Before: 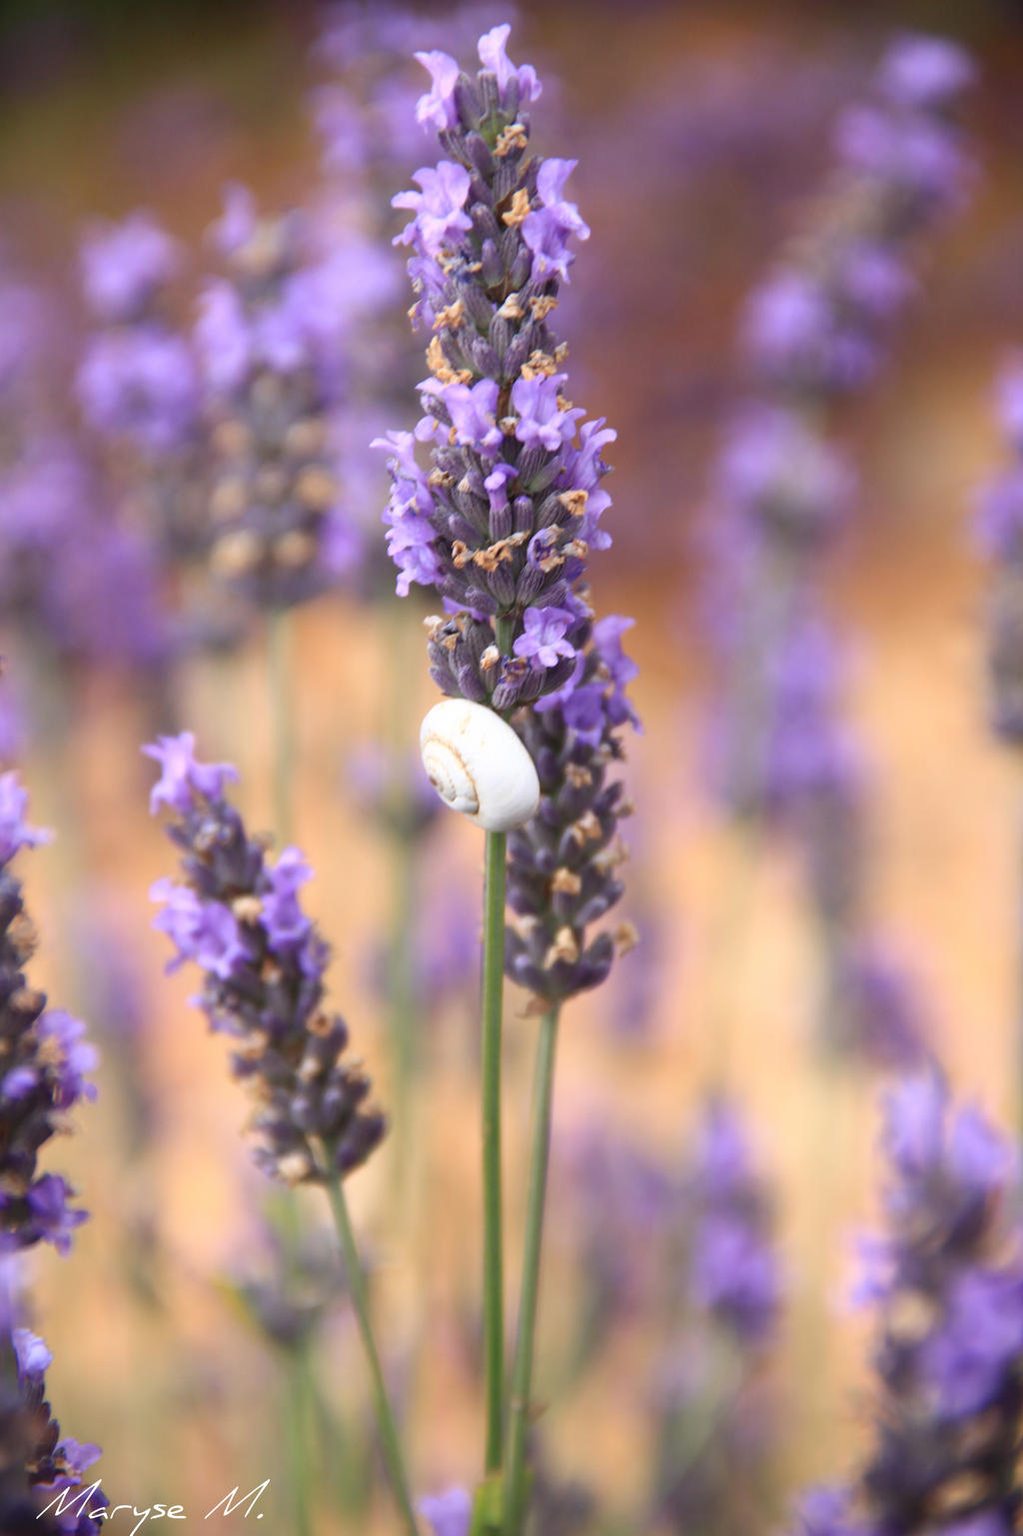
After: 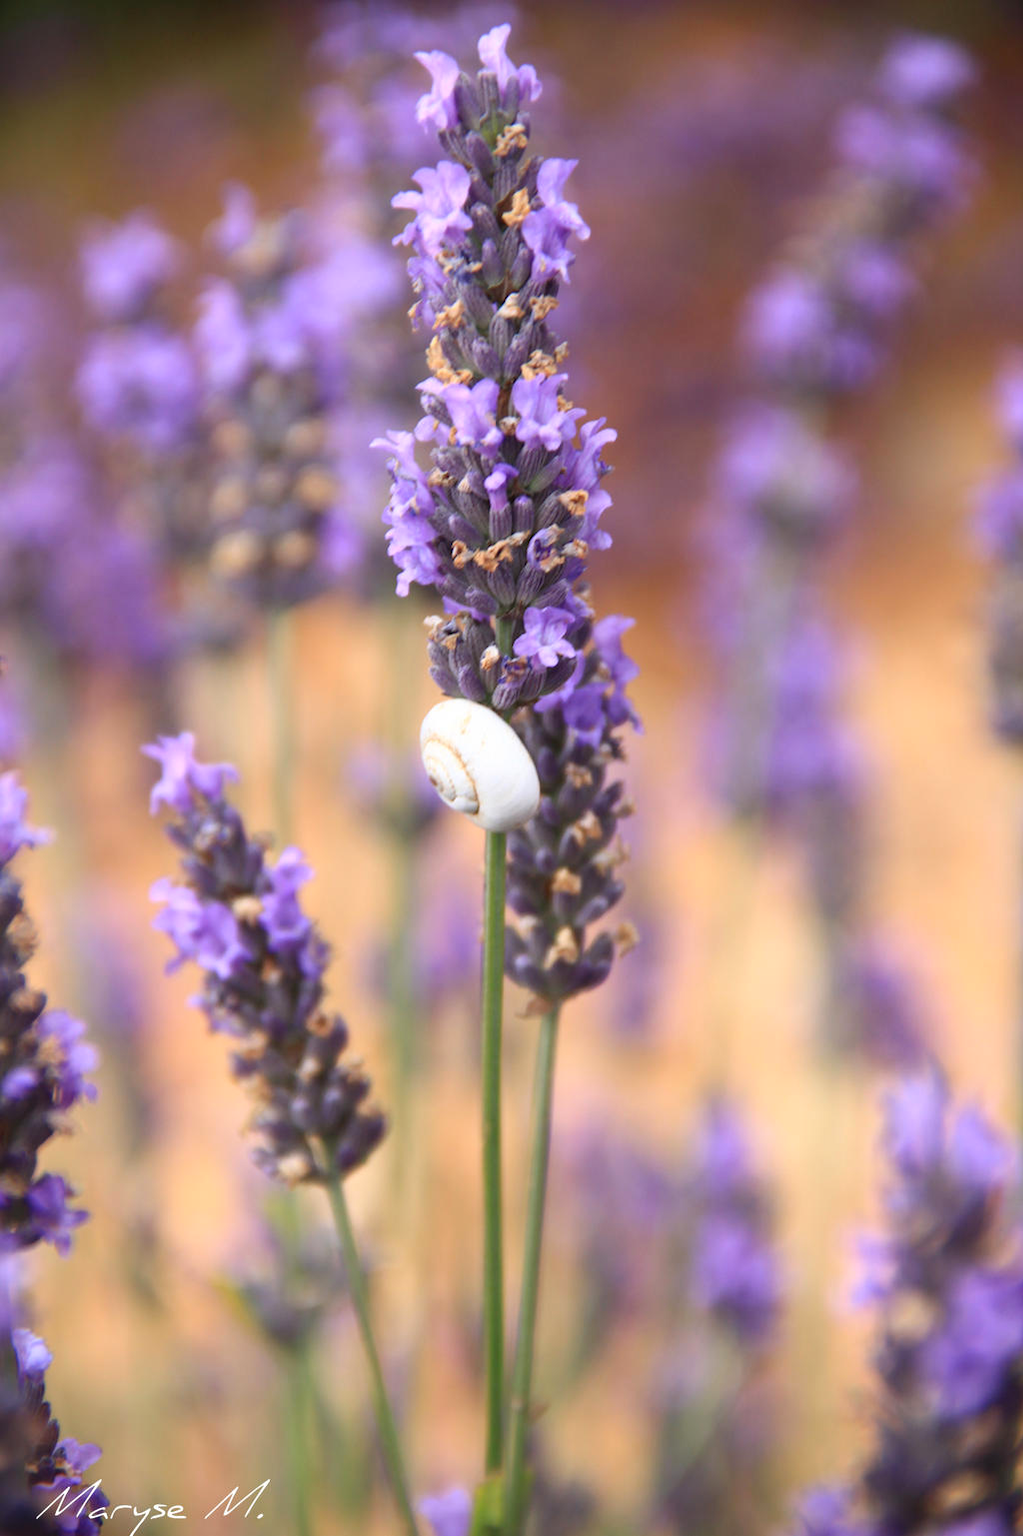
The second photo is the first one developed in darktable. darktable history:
contrast brightness saturation: contrast 0.044, saturation 0.075
